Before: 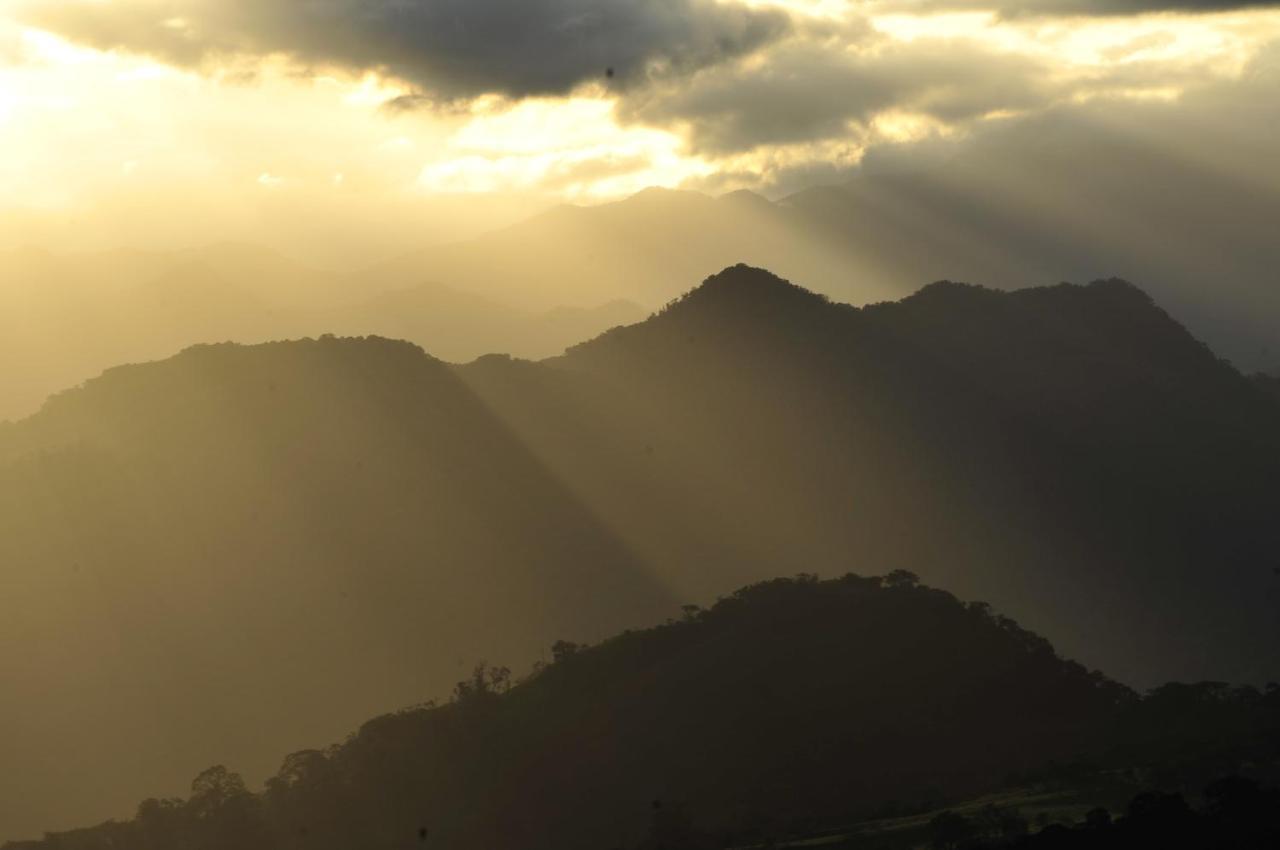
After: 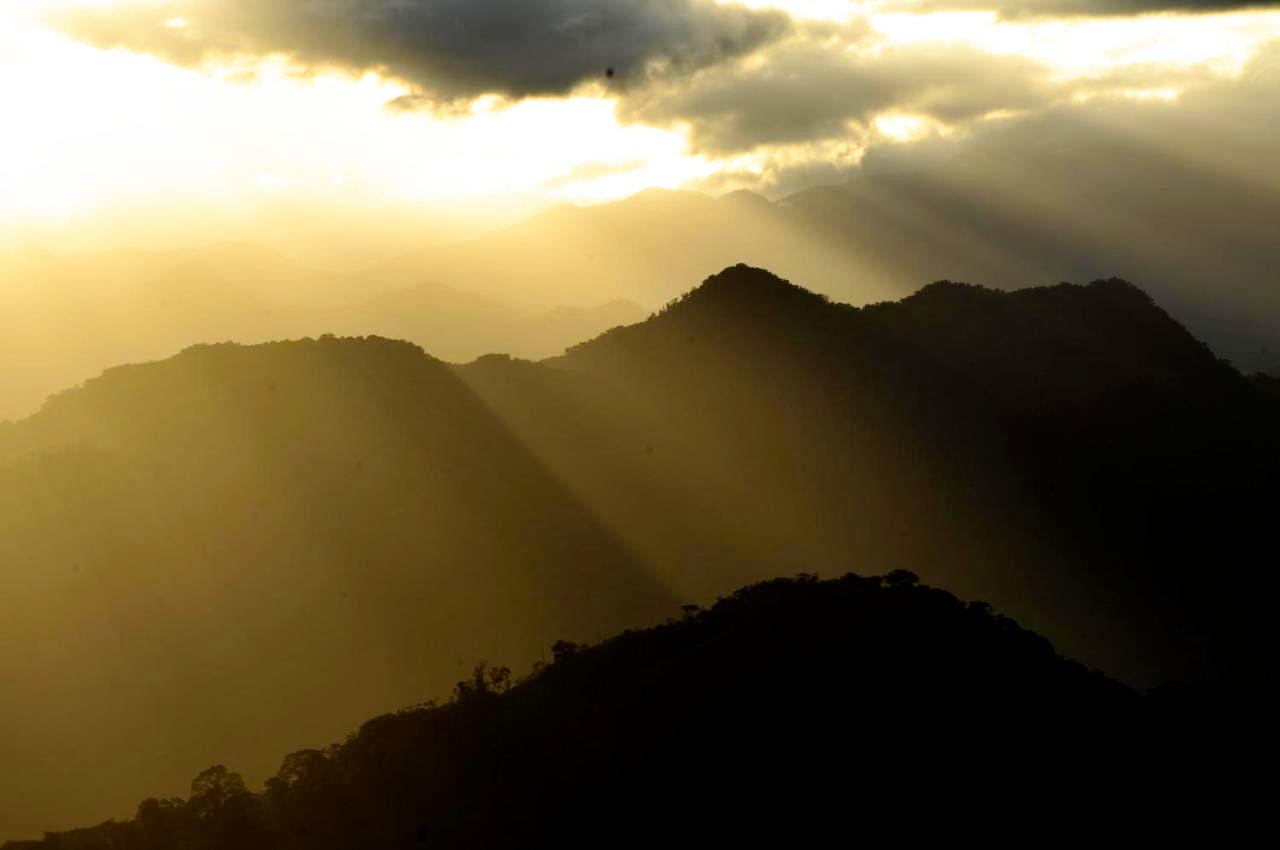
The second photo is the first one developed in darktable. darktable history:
filmic rgb: black relative exposure -5.5 EV, white relative exposure 2.5 EV, threshold 3 EV, target black luminance 0%, hardness 4.51, latitude 67.35%, contrast 1.453, shadows ↔ highlights balance -3.52%, preserve chrominance no, color science v4 (2020), contrast in shadows soft, enable highlight reconstruction true
